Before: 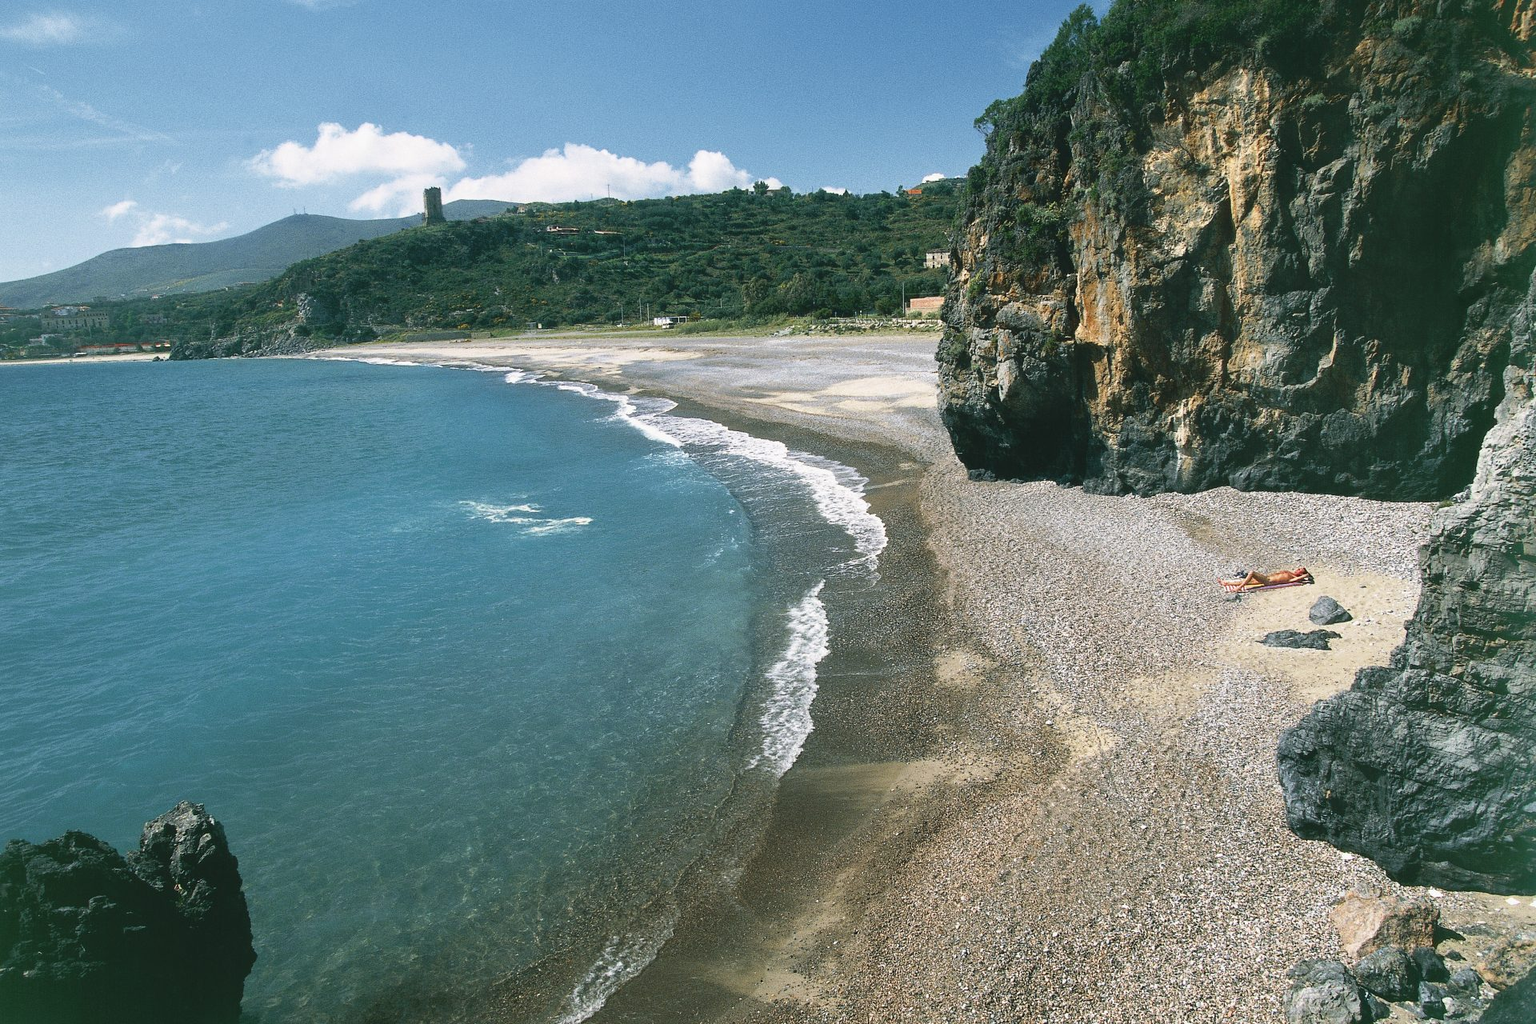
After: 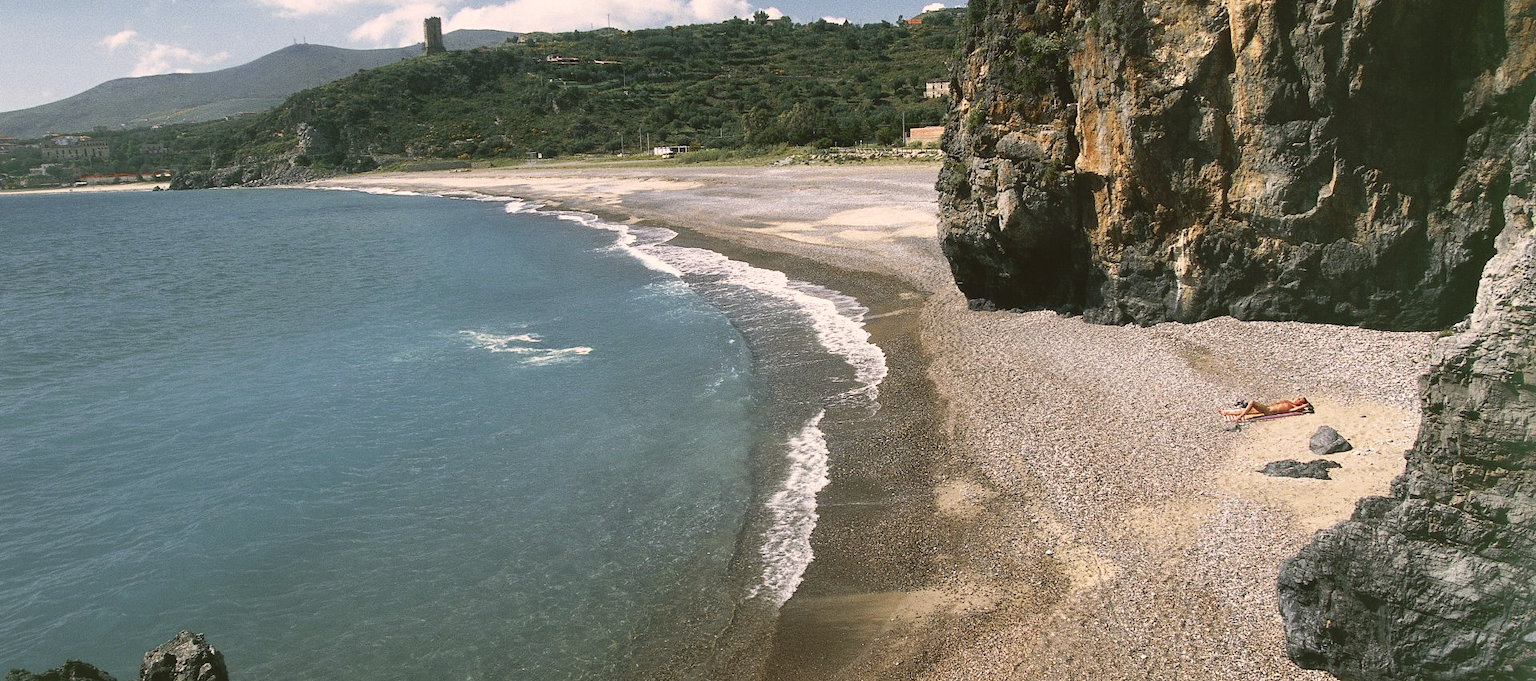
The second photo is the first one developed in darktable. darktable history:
crop: top 16.659%, bottom 16.716%
color correction: highlights a* 6.04, highlights b* 7.83, shadows a* 6.01, shadows b* 6.87, saturation 0.884
